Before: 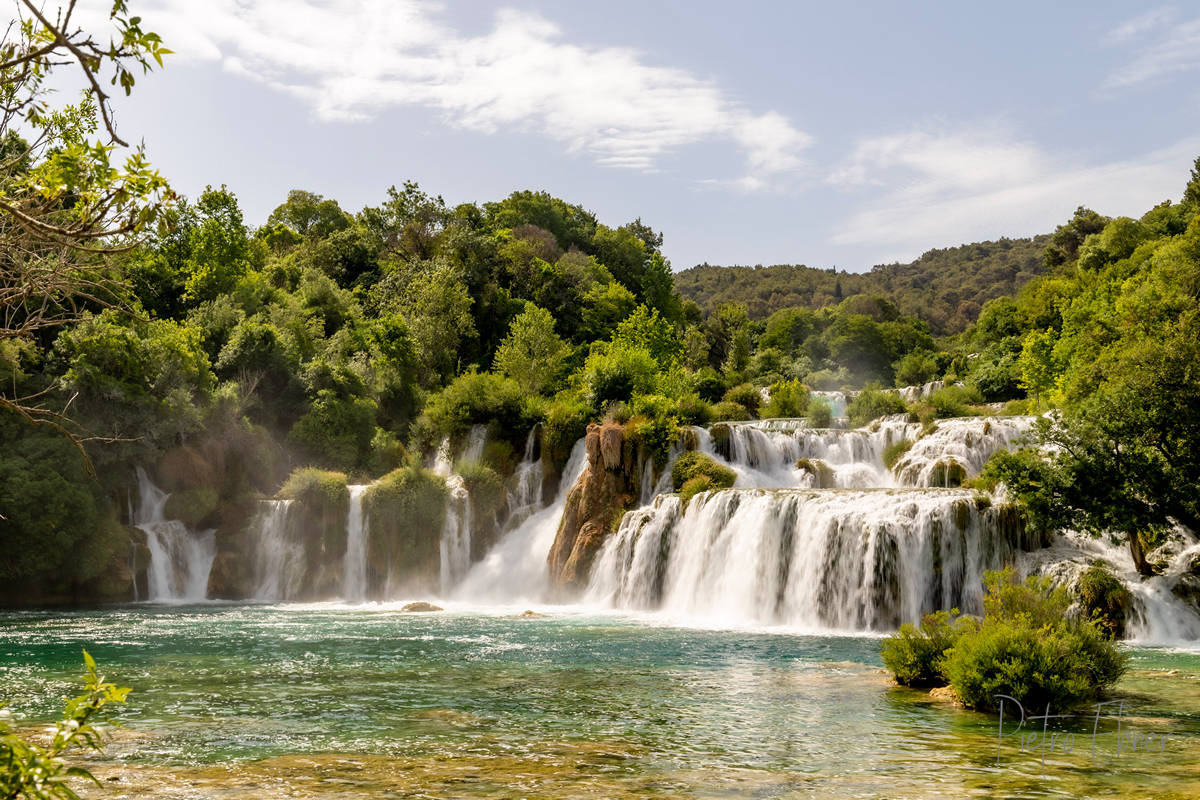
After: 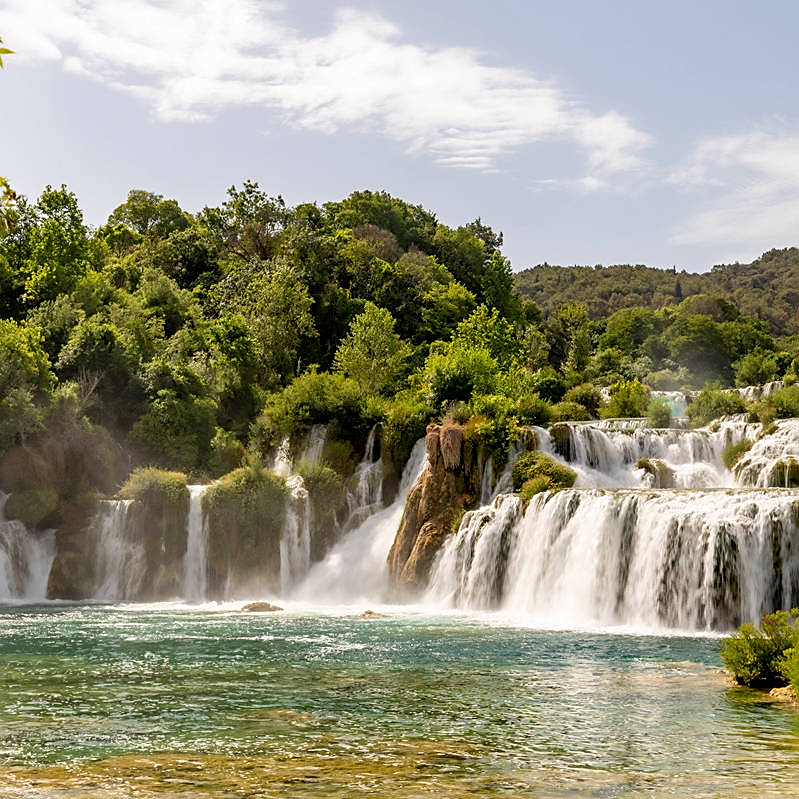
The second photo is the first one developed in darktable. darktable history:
crop and rotate: left 13.403%, right 19.949%
sharpen: on, module defaults
